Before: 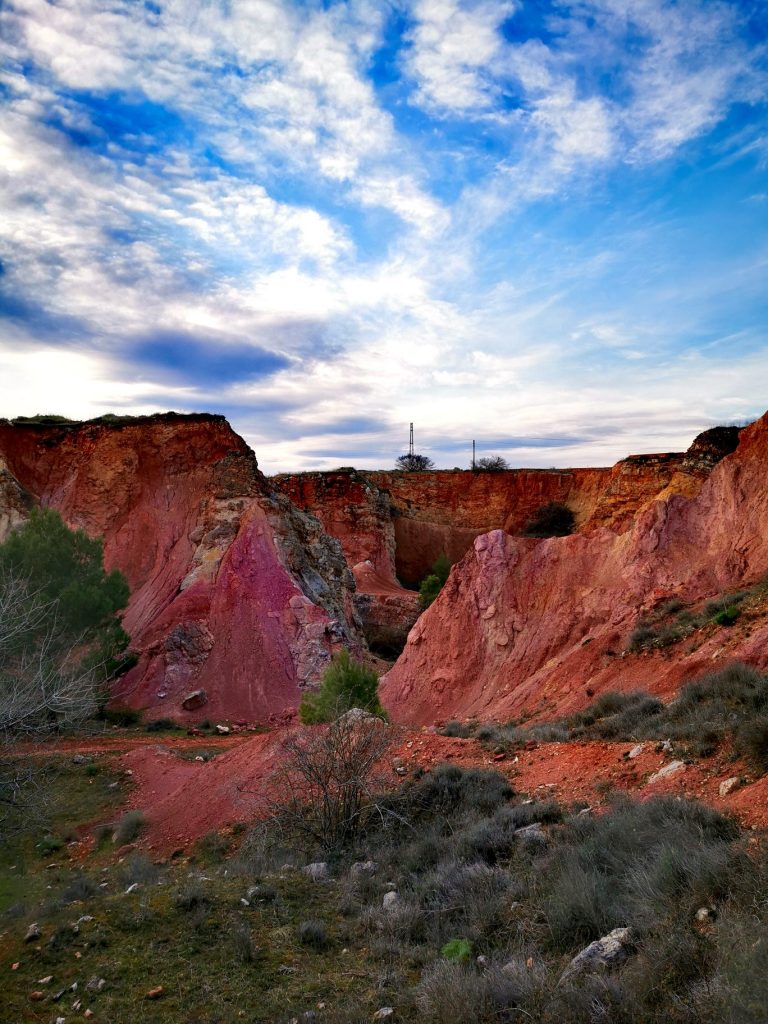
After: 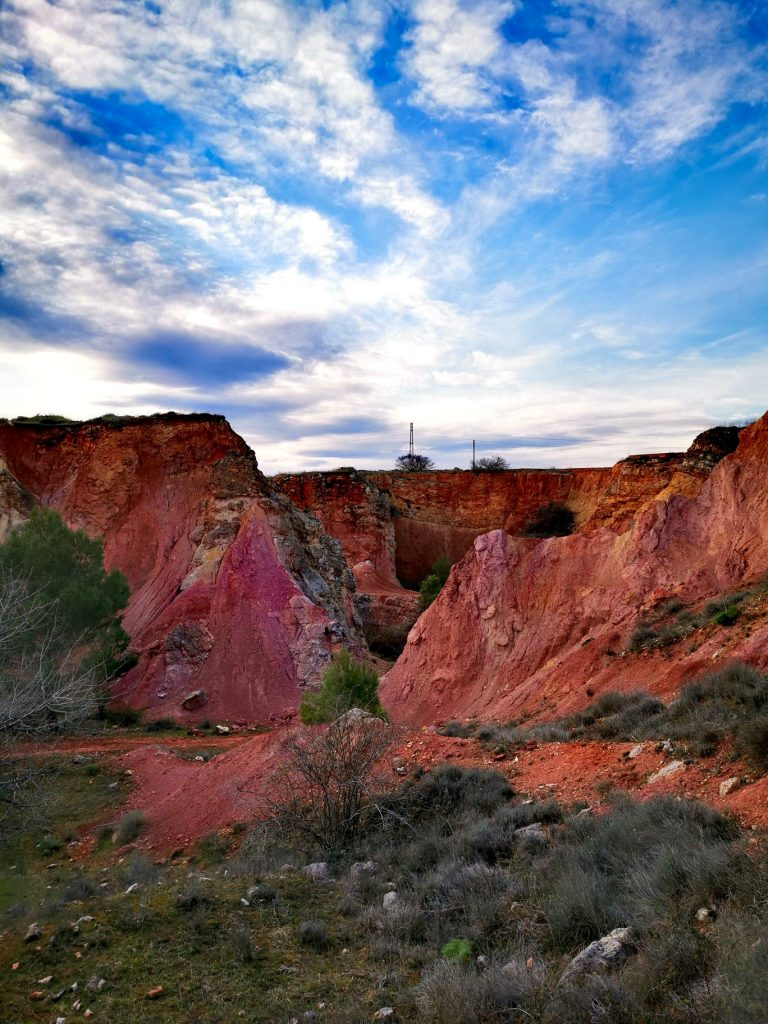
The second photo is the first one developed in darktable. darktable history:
tone equalizer: -8 EV -0.556 EV
shadows and highlights: radius 336.24, shadows 28.69, soften with gaussian
